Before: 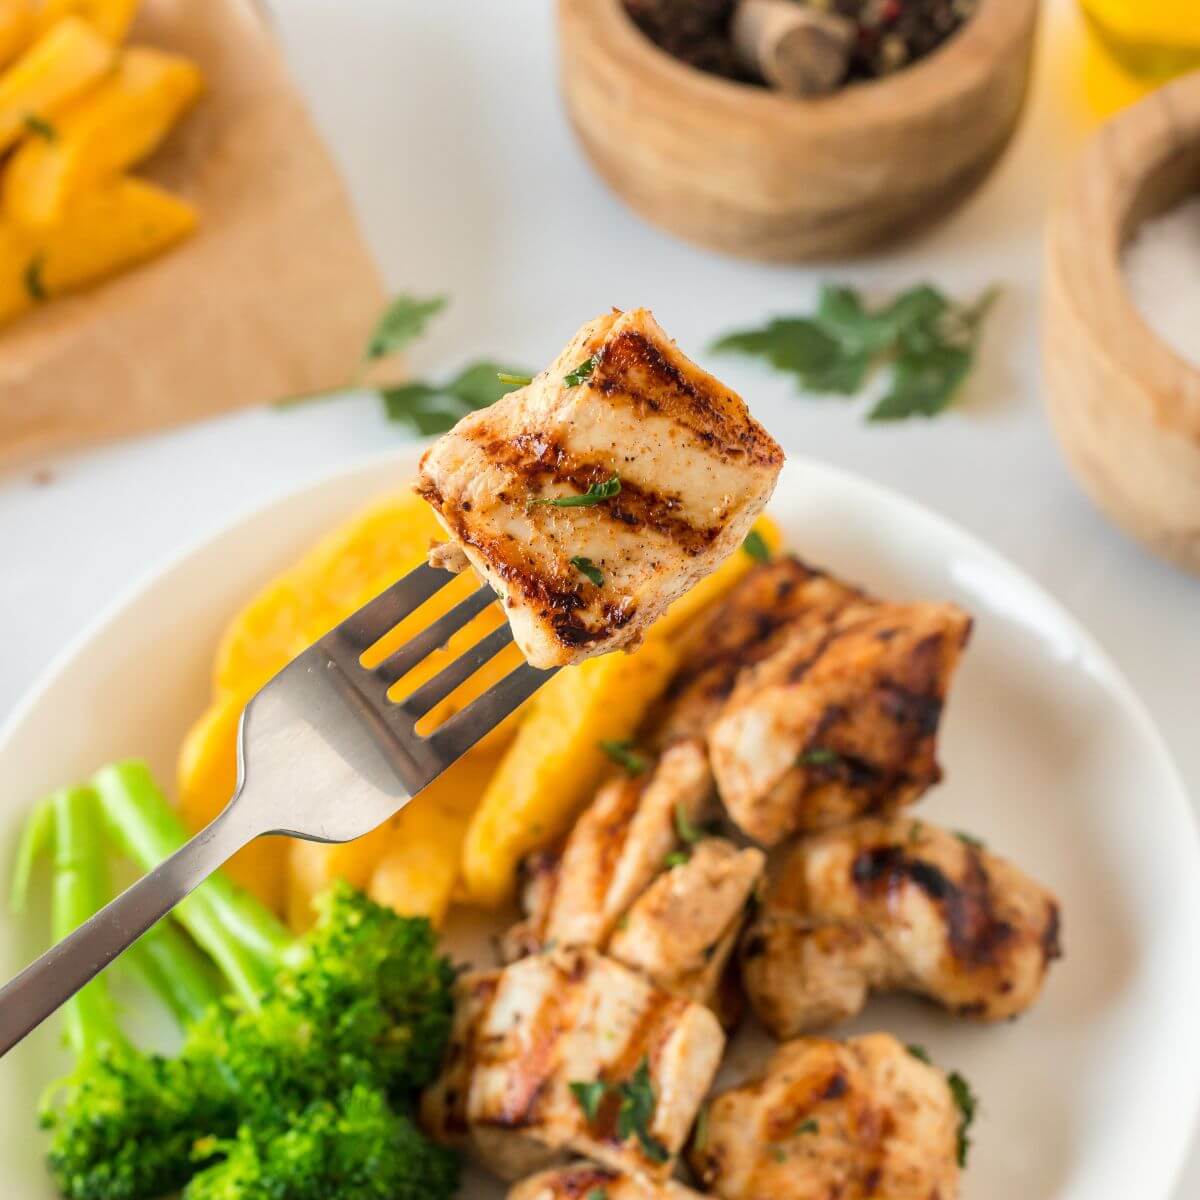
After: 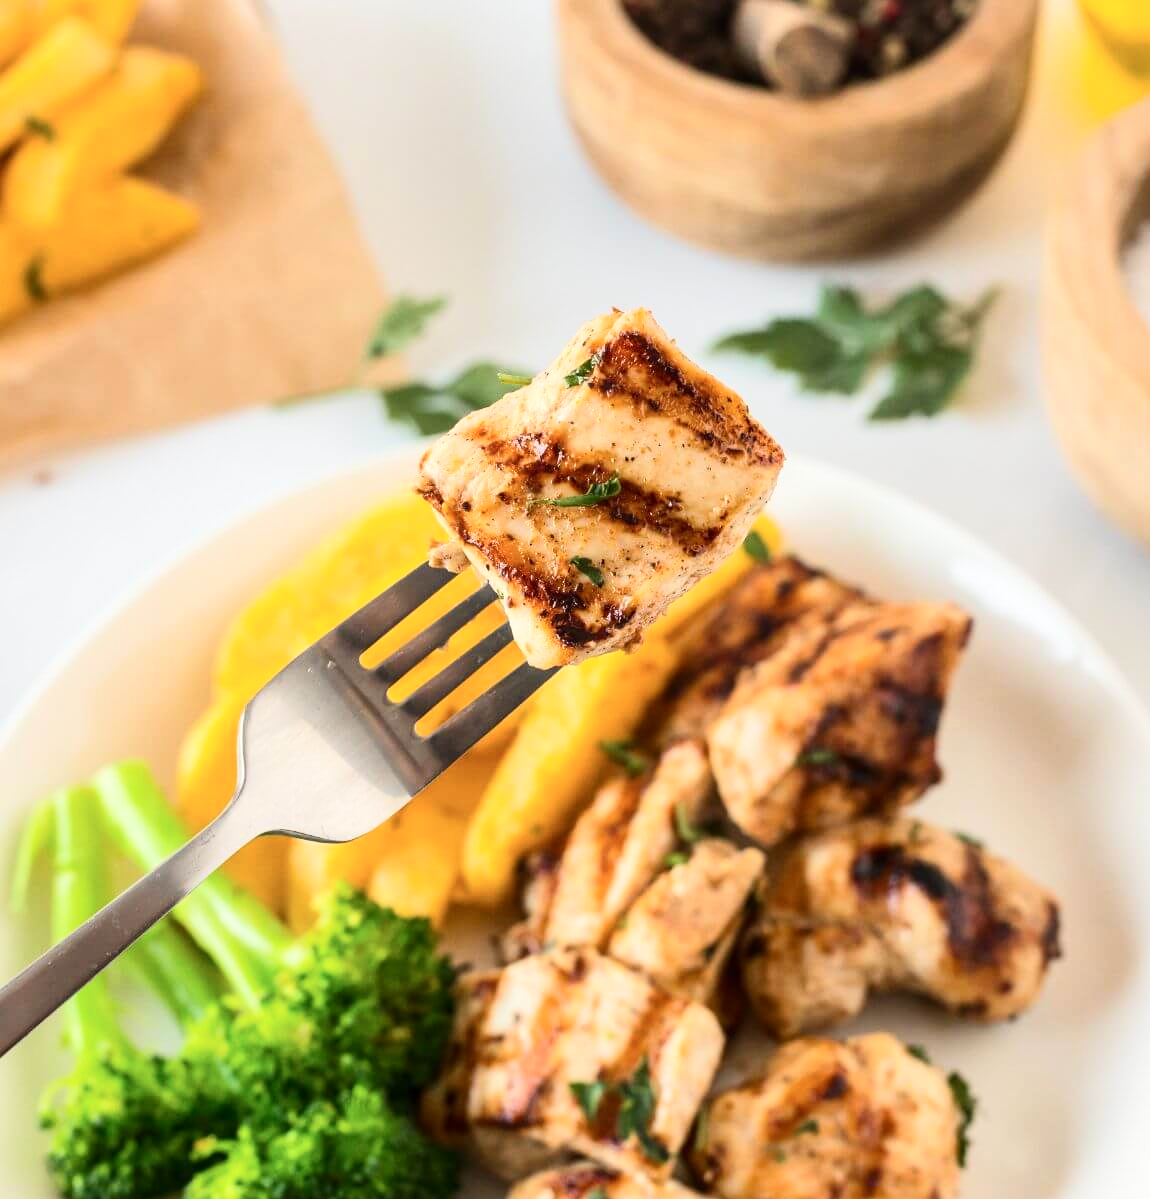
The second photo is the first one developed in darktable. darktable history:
crop: right 4.126%, bottom 0.031%
contrast brightness saturation: contrast 0.24, brightness 0.09
